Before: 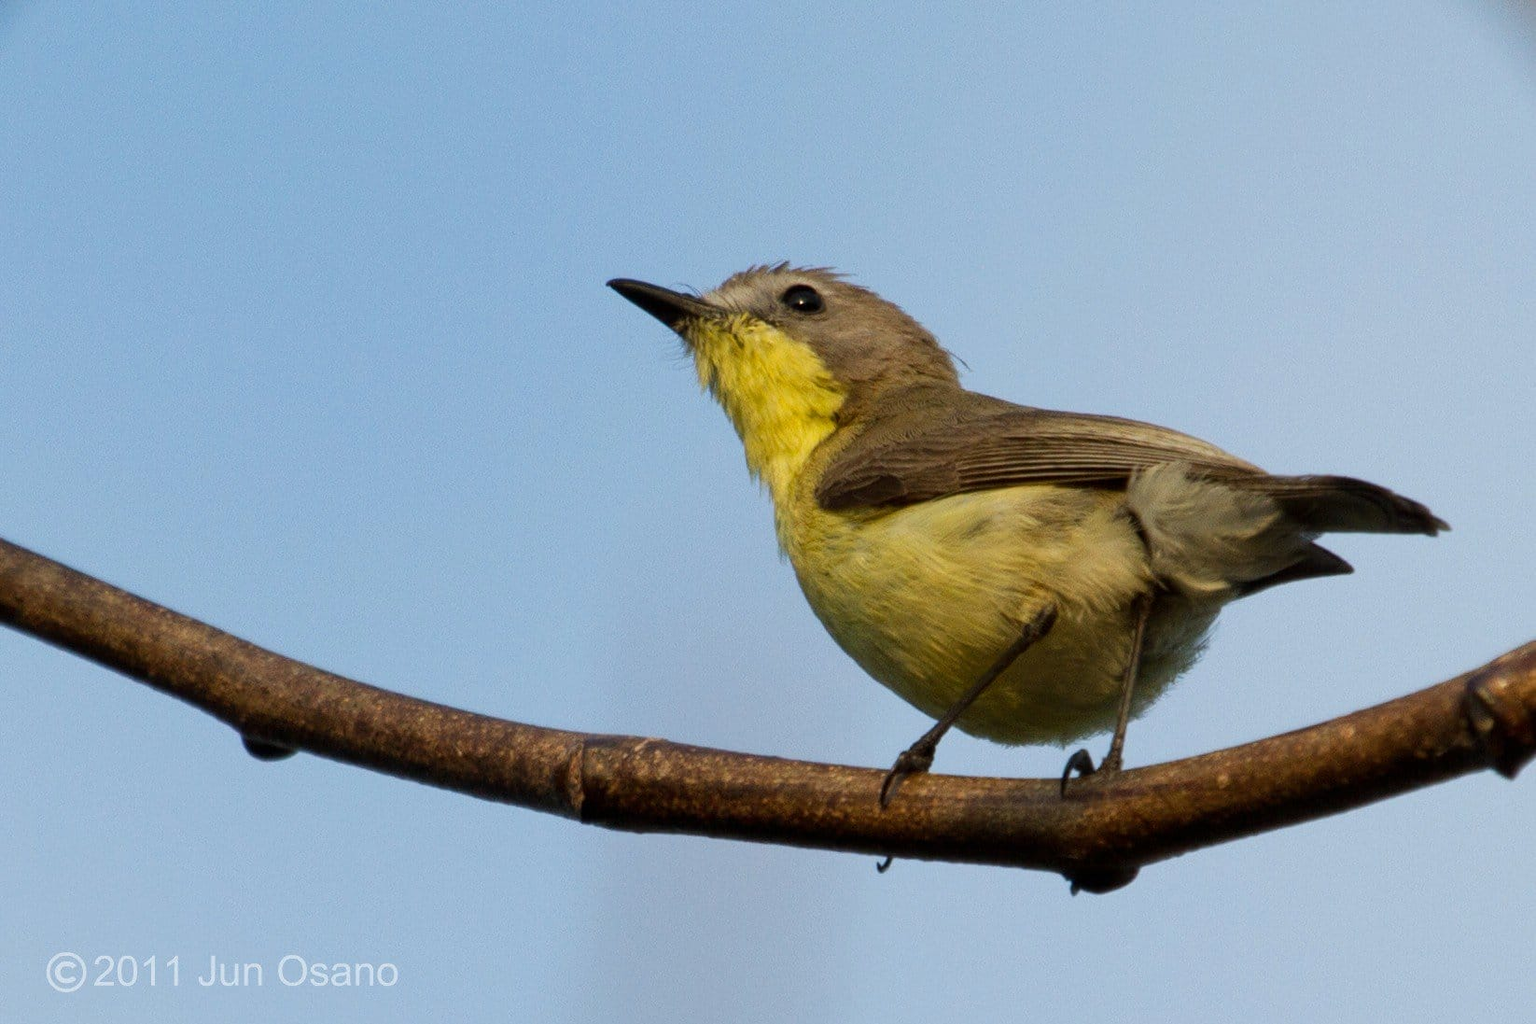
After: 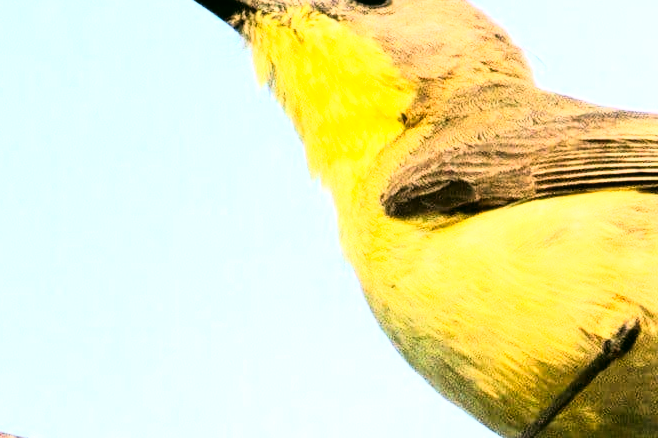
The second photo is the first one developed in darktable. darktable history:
crop: left 30%, top 30%, right 30%, bottom 30%
tone equalizer: on, module defaults
rgb curve: curves: ch0 [(0, 0) (0.21, 0.15) (0.24, 0.21) (0.5, 0.75) (0.75, 0.96) (0.89, 0.99) (1, 1)]; ch1 [(0, 0.02) (0.21, 0.13) (0.25, 0.2) (0.5, 0.67) (0.75, 0.9) (0.89, 0.97) (1, 1)]; ch2 [(0, 0.02) (0.21, 0.13) (0.25, 0.2) (0.5, 0.67) (0.75, 0.9) (0.89, 0.97) (1, 1)], compensate middle gray true
exposure: black level correction 0, exposure 1.5 EV, compensate exposure bias true, compensate highlight preservation false
color correction: highlights a* 4.02, highlights b* 4.98, shadows a* -7.55, shadows b* 4.98
